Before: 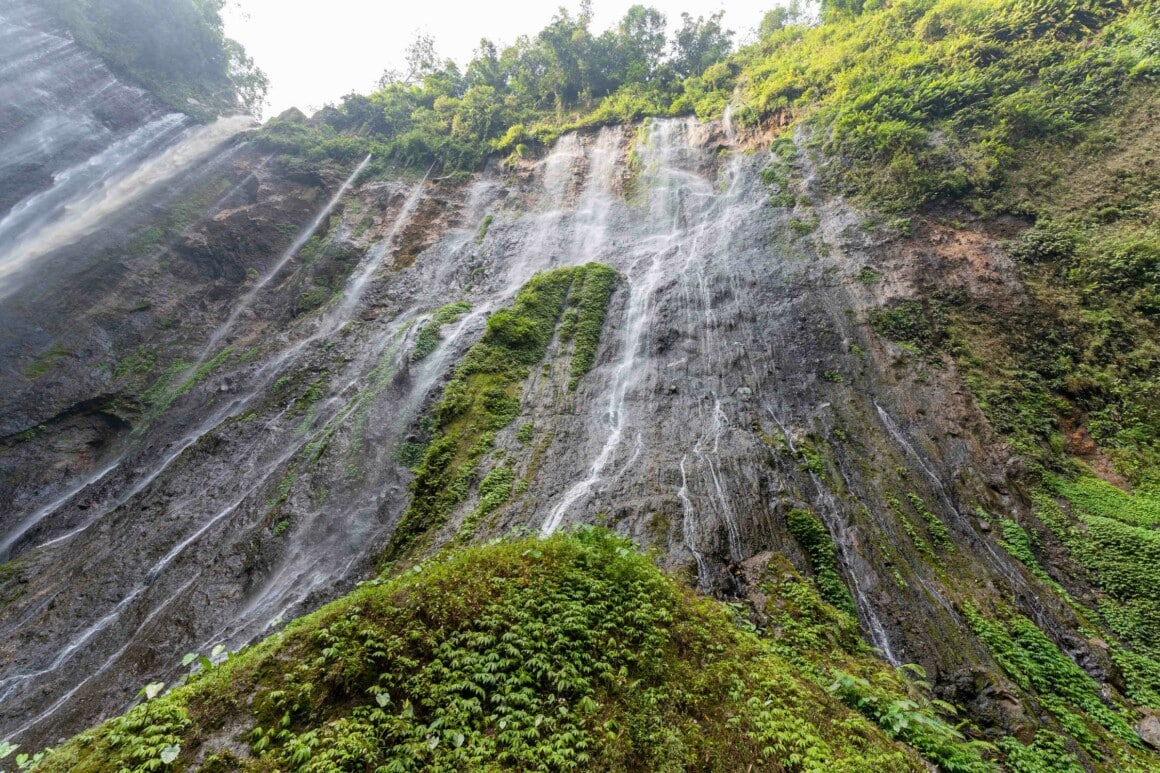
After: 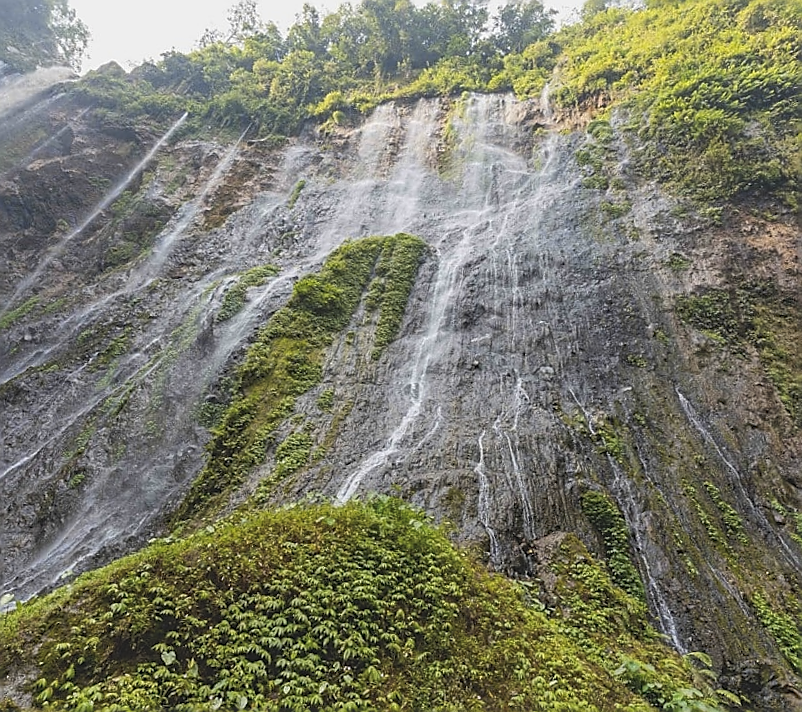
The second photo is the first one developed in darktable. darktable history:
crop and rotate: angle -3.27°, left 14.277%, top 0.028%, right 10.766%, bottom 0.028%
color contrast: green-magenta contrast 0.8, blue-yellow contrast 1.1, unbound 0
sharpen: radius 1.4, amount 1.25, threshold 0.7
color balance: lift [1.01, 1, 1, 1], gamma [1.097, 1, 1, 1], gain [0.85, 1, 1, 1]
